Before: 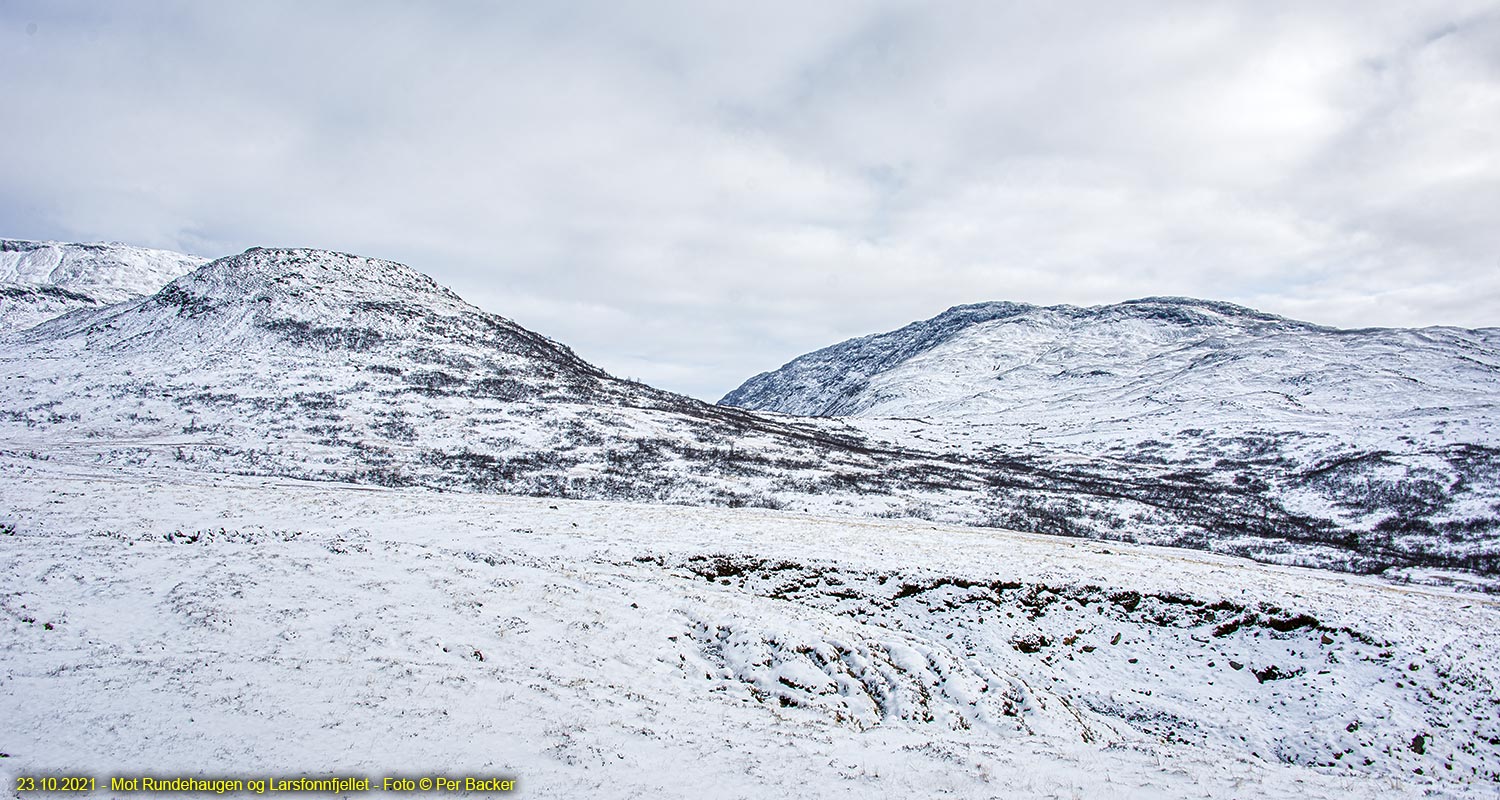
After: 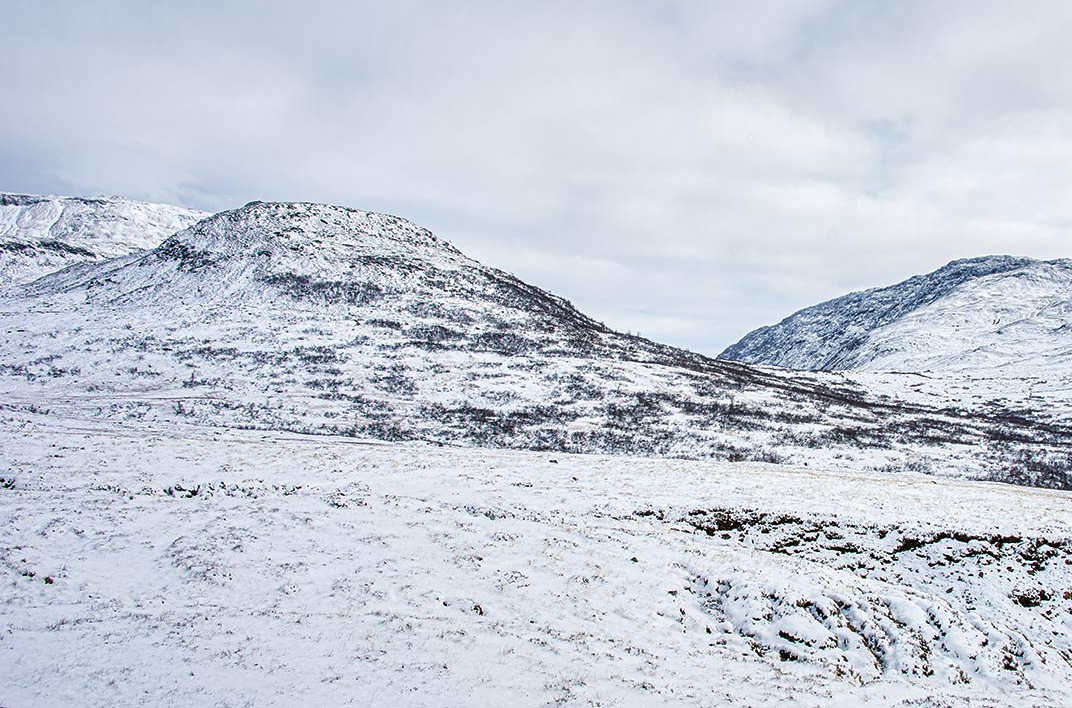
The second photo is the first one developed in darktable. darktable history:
crop: top 5.784%, right 27.849%, bottom 5.708%
